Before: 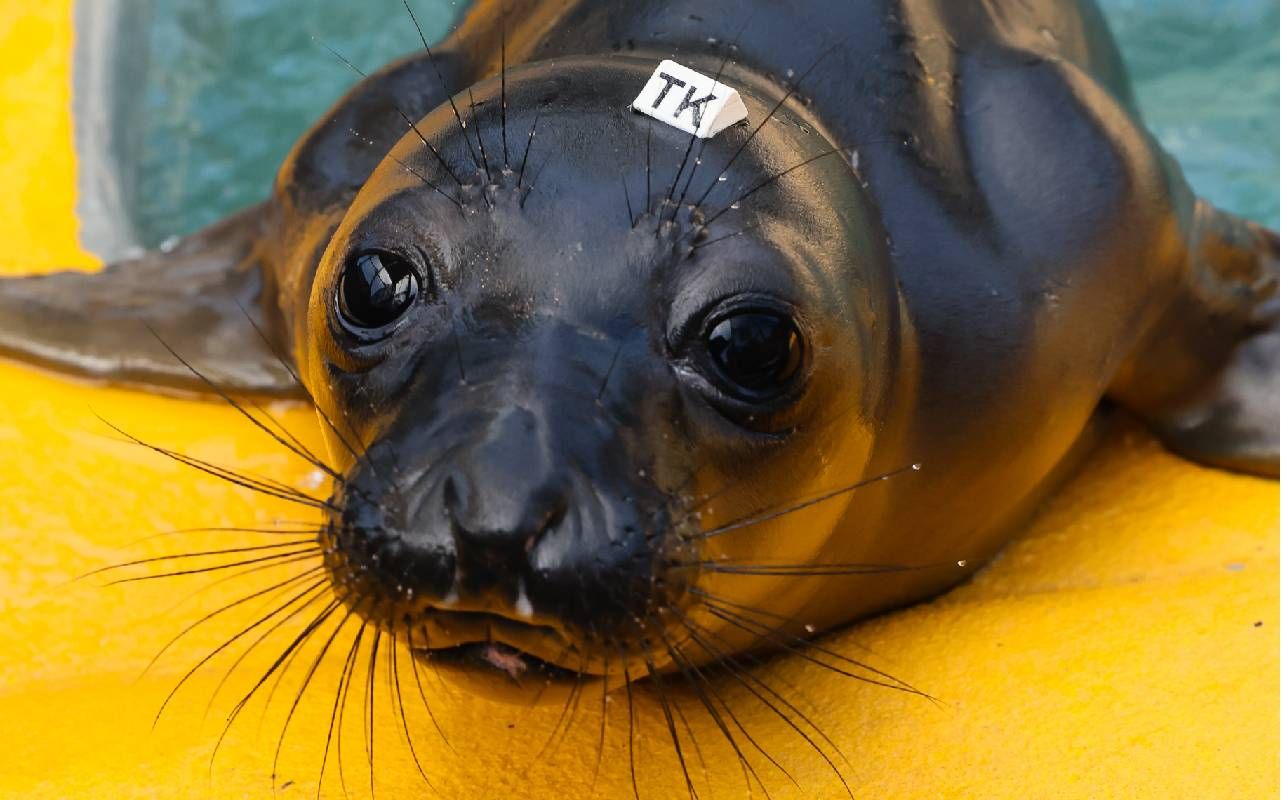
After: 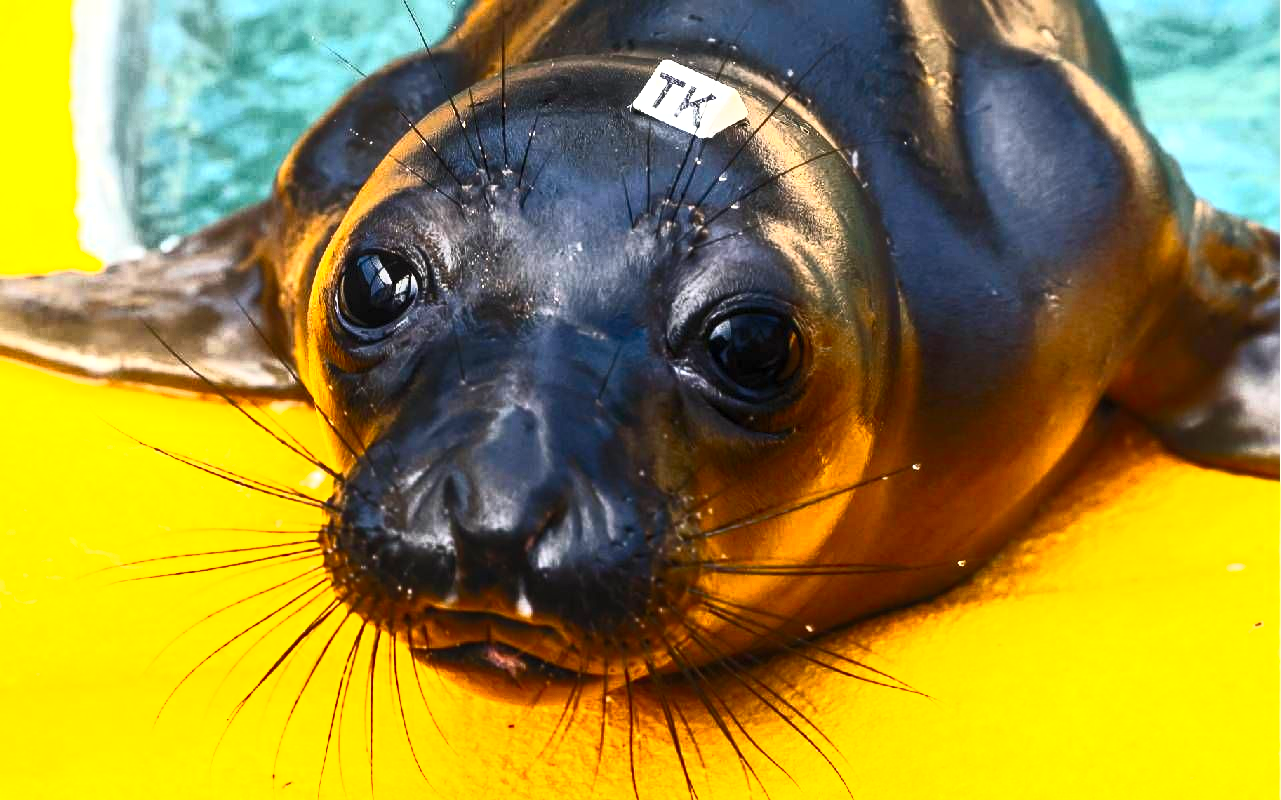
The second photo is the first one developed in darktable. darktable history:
contrast brightness saturation: contrast 0.828, brightness 0.6, saturation 0.599
local contrast: highlights 96%, shadows 86%, detail 160%, midtone range 0.2
